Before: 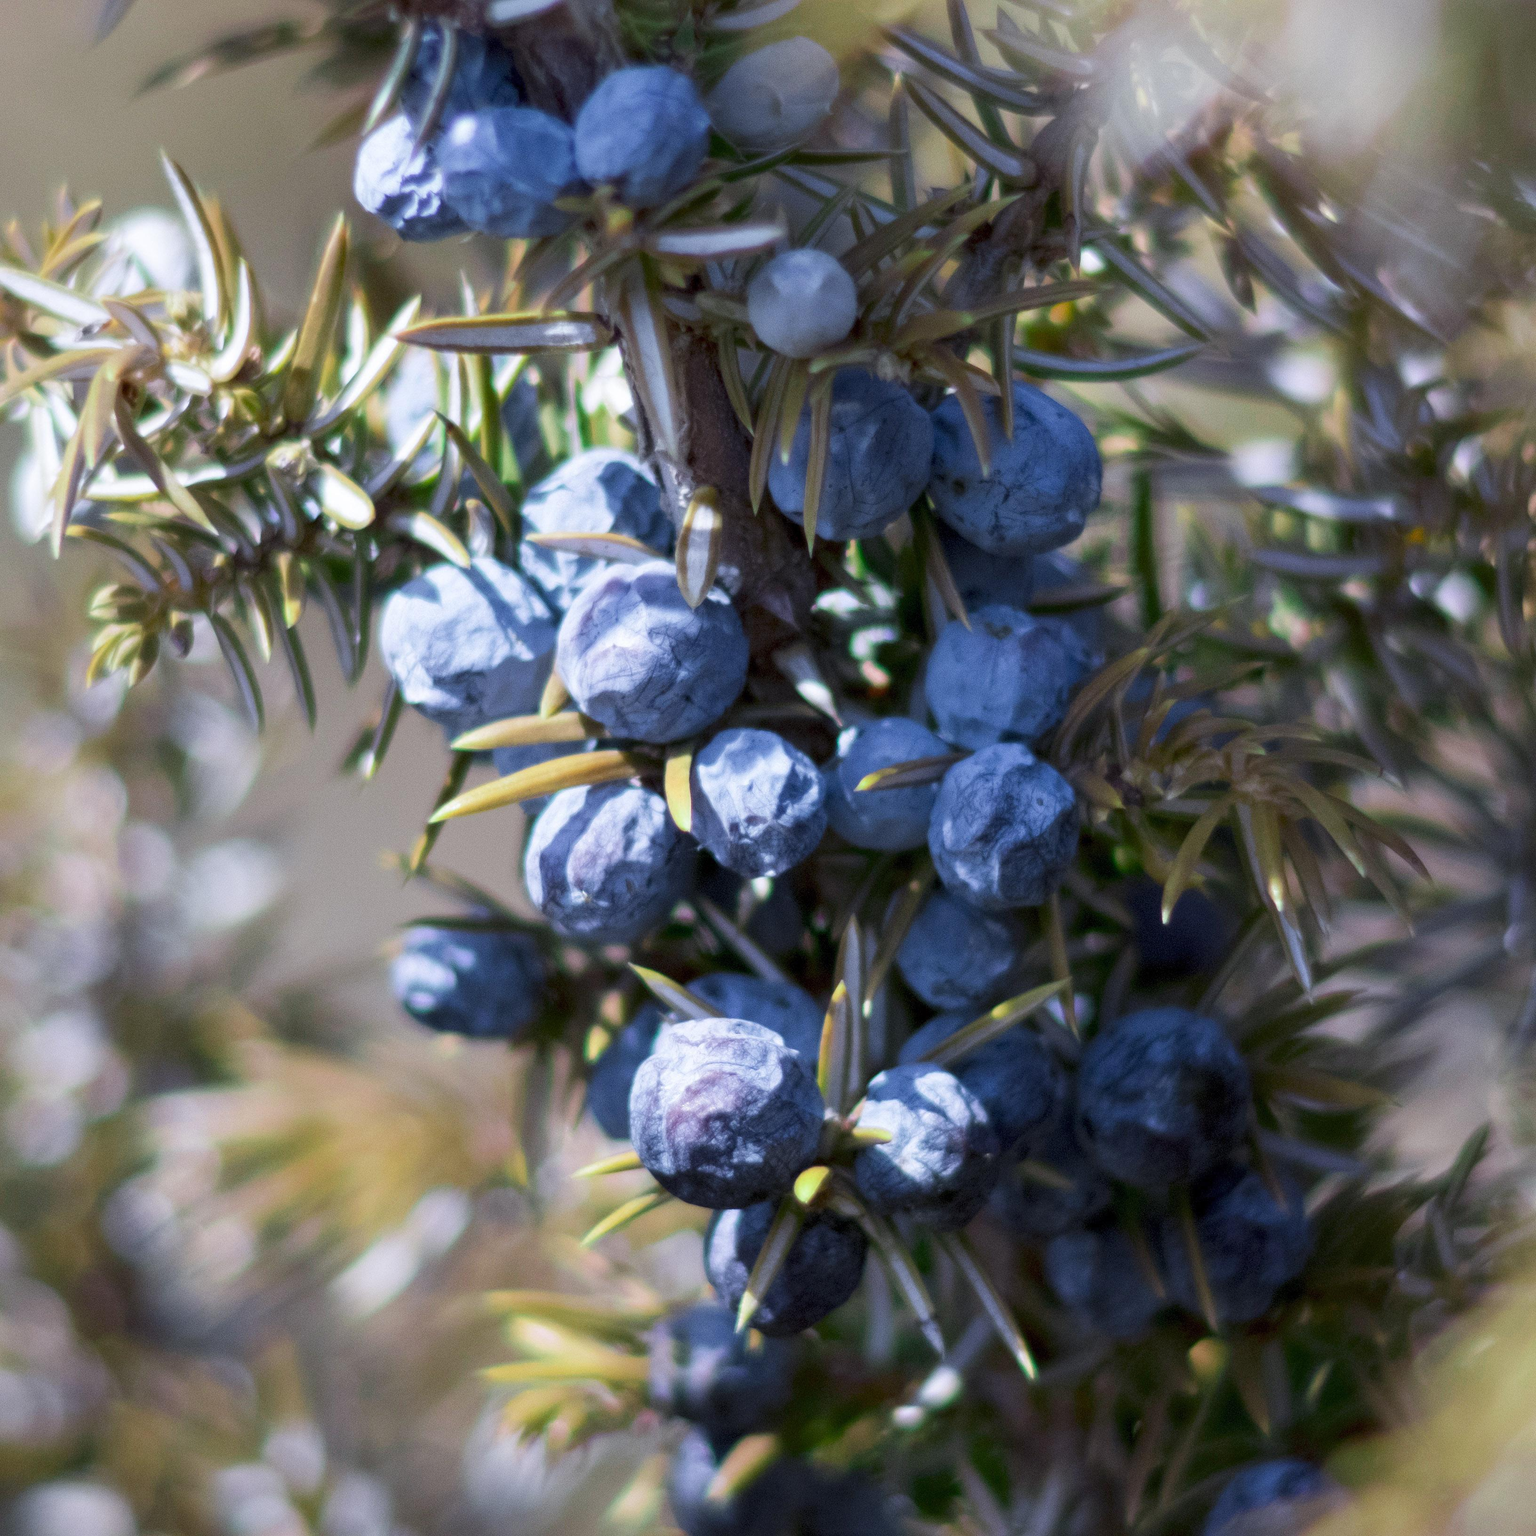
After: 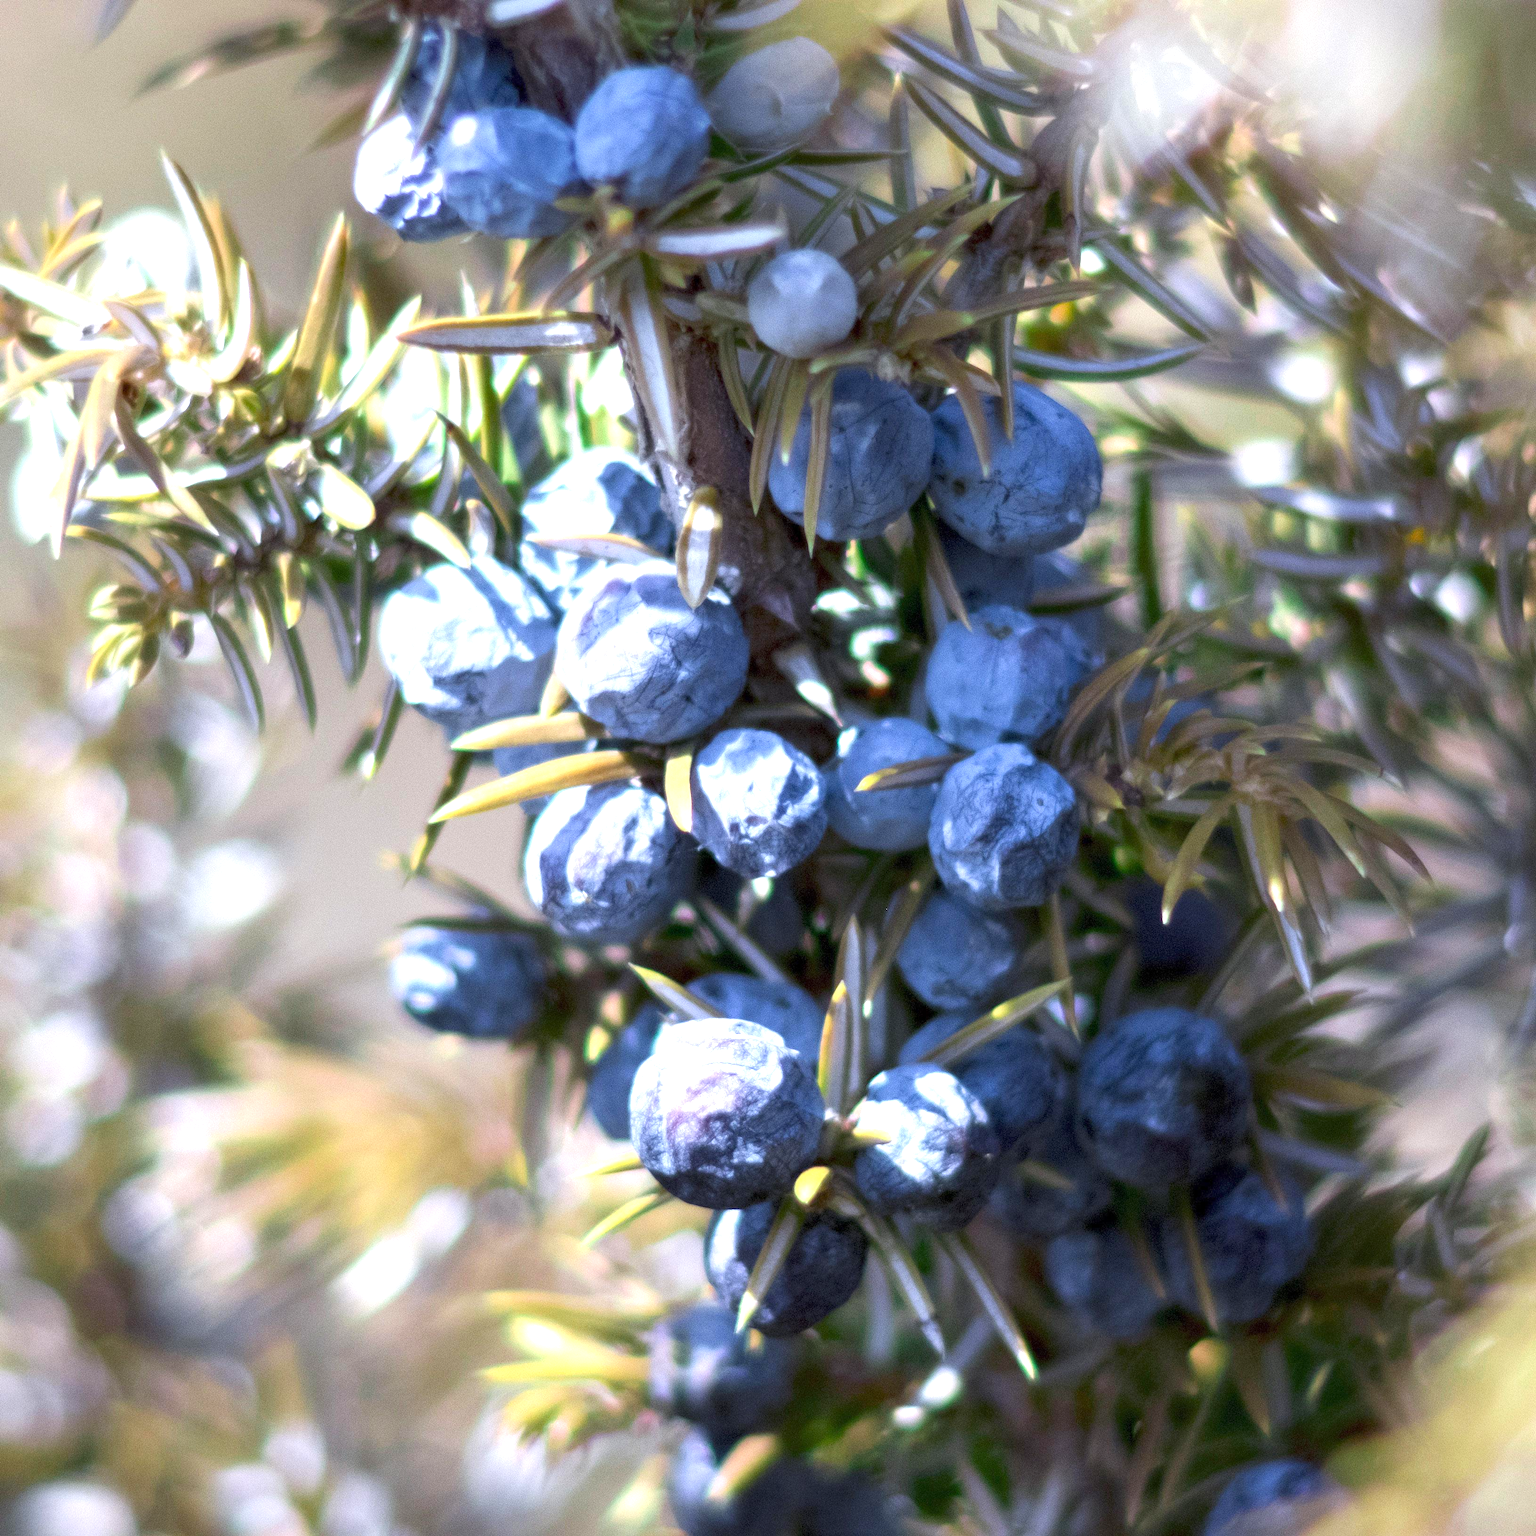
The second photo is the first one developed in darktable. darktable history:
exposure: black level correction 0, exposure 0.931 EV, compensate highlight preservation false
